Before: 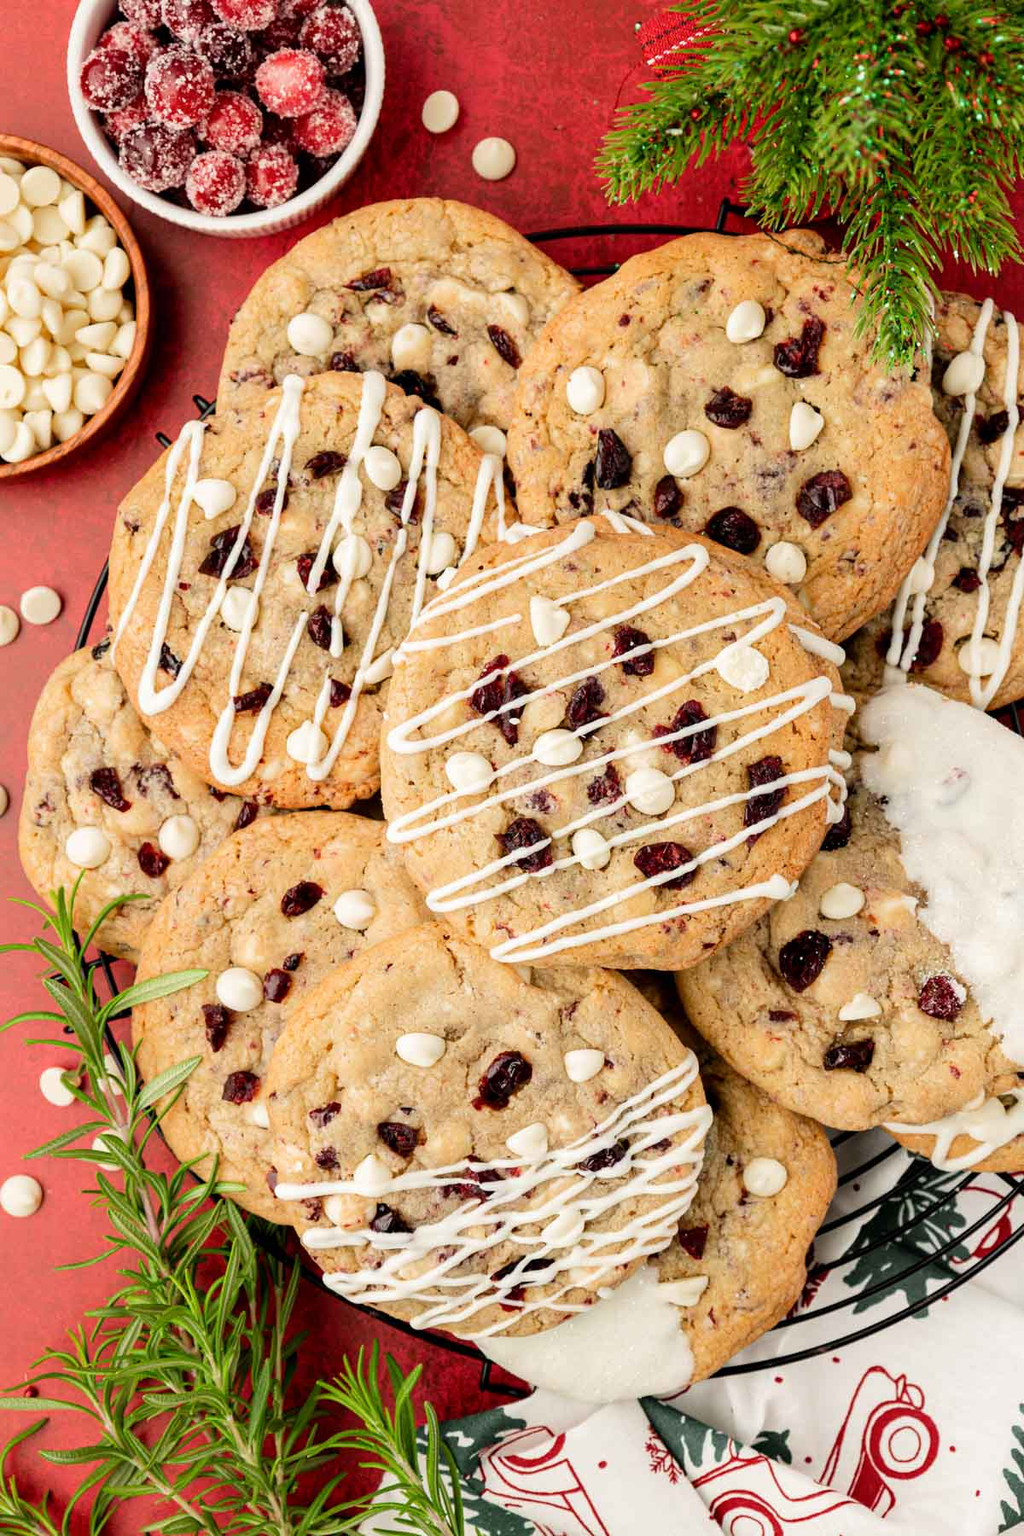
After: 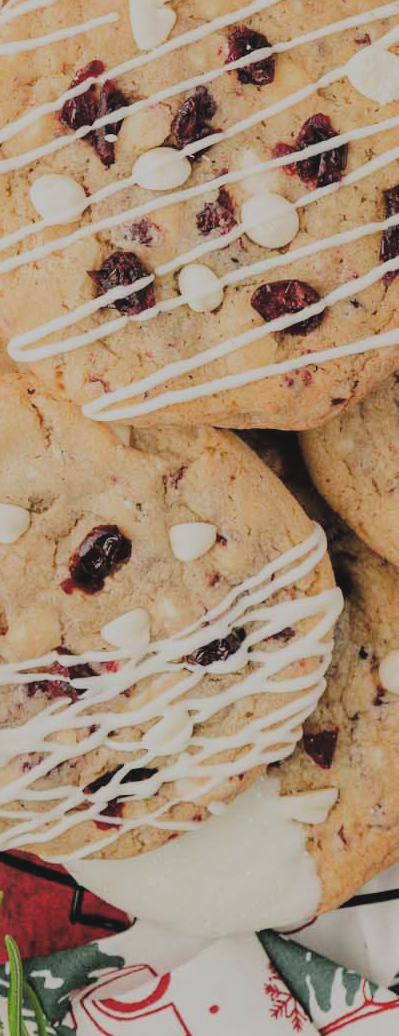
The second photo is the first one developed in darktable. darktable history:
exposure: black level correction -0.022, exposure -0.031 EV, compensate highlight preservation false
crop: left 41.049%, top 39.333%, right 25.619%, bottom 3.065%
filmic rgb: middle gray luminance 17.96%, black relative exposure -7.54 EV, white relative exposure 8.5 EV, threshold 5.96 EV, target black luminance 0%, hardness 2.23, latitude 18.39%, contrast 0.882, highlights saturation mix 3.81%, shadows ↔ highlights balance 10.31%, enable highlight reconstruction true
